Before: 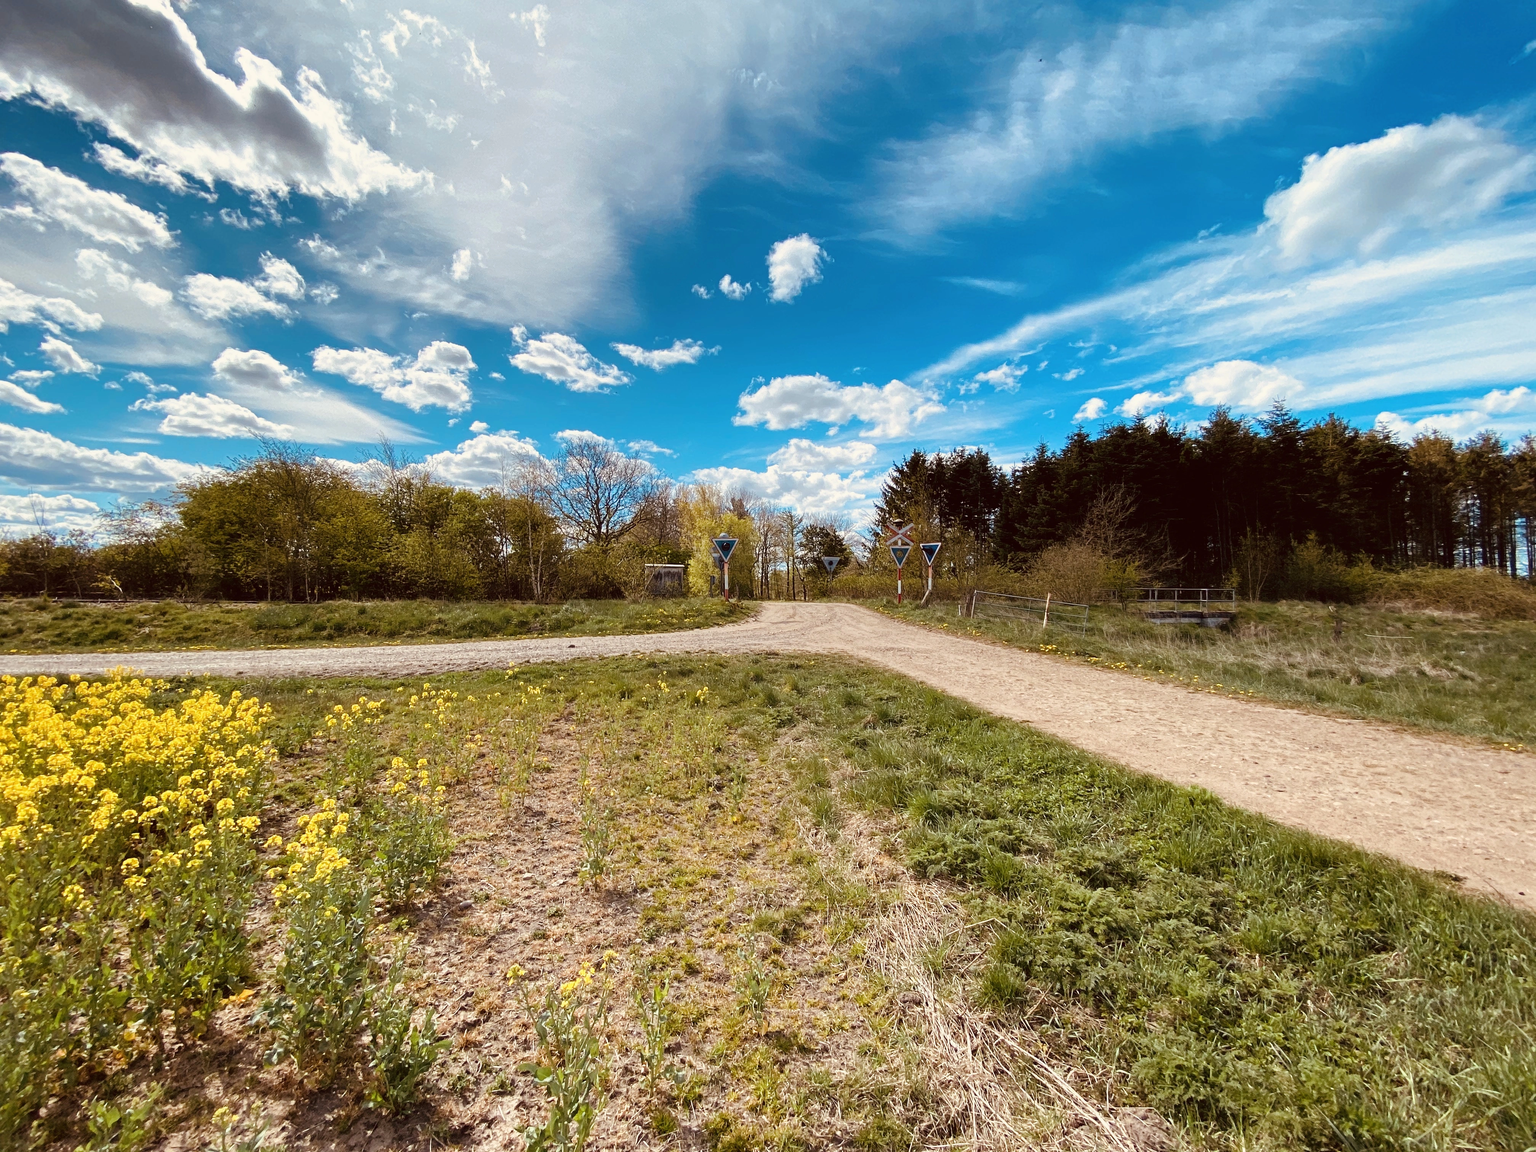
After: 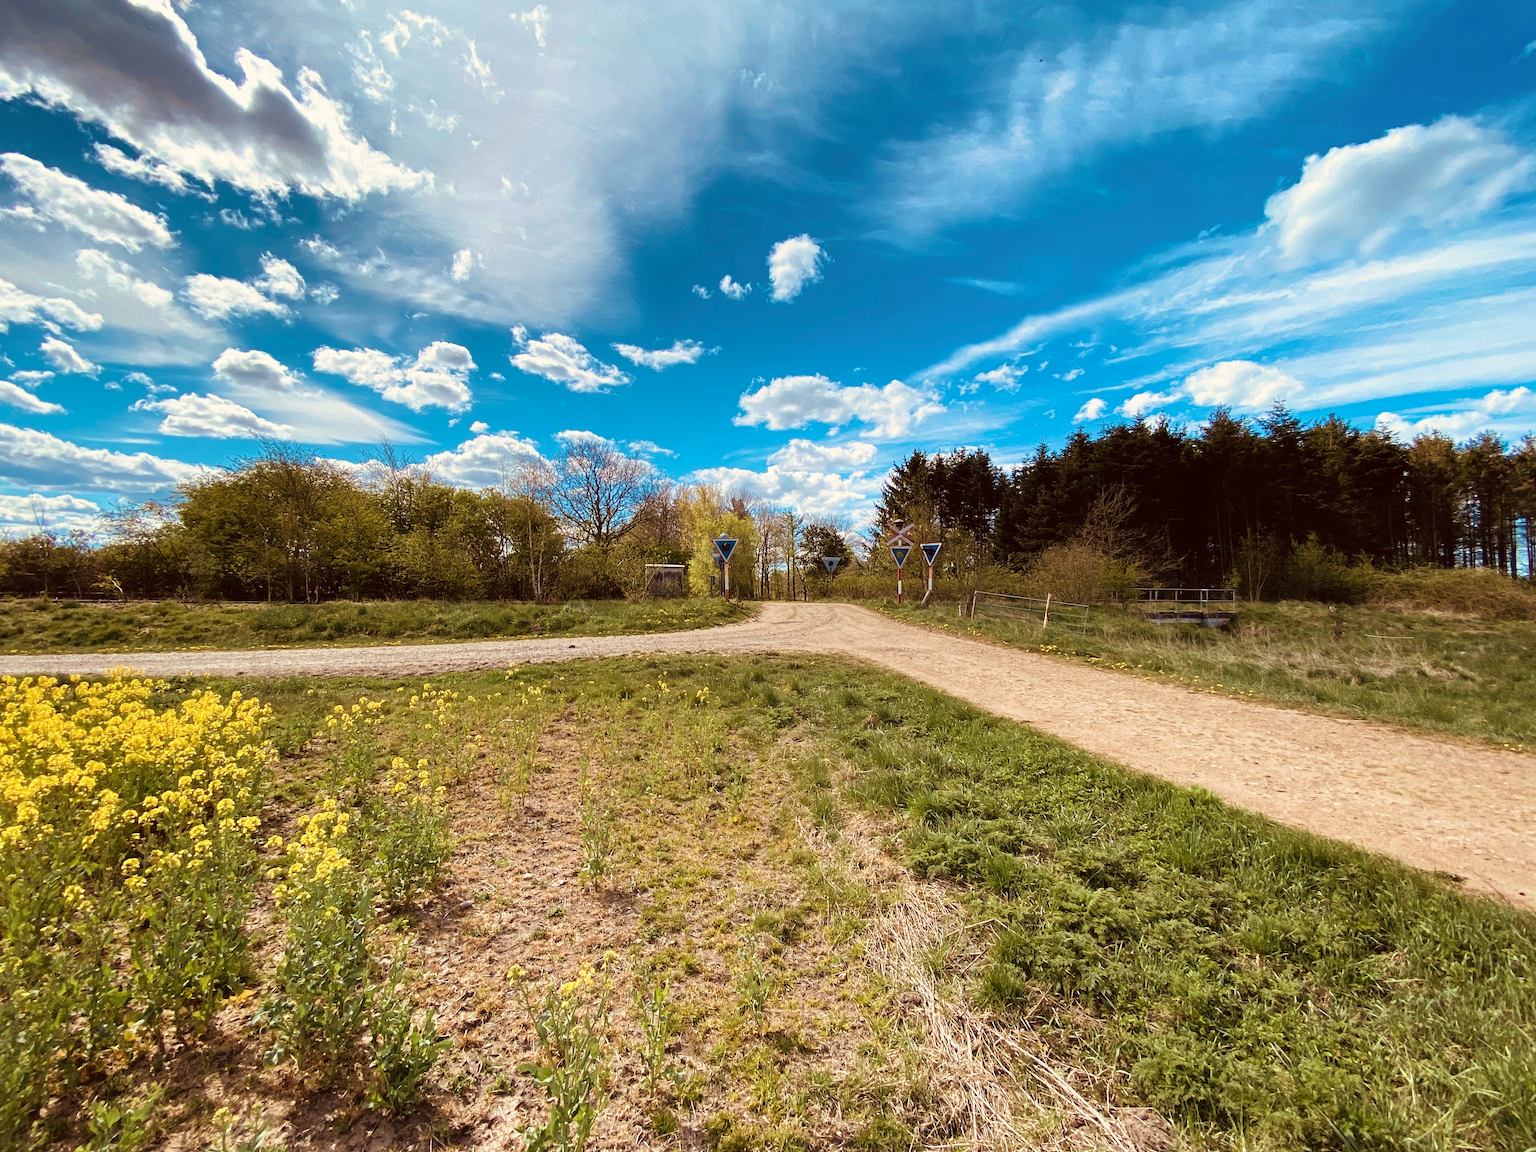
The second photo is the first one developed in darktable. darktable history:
velvia: strength 44.58%
tone equalizer: mask exposure compensation -0.497 EV
